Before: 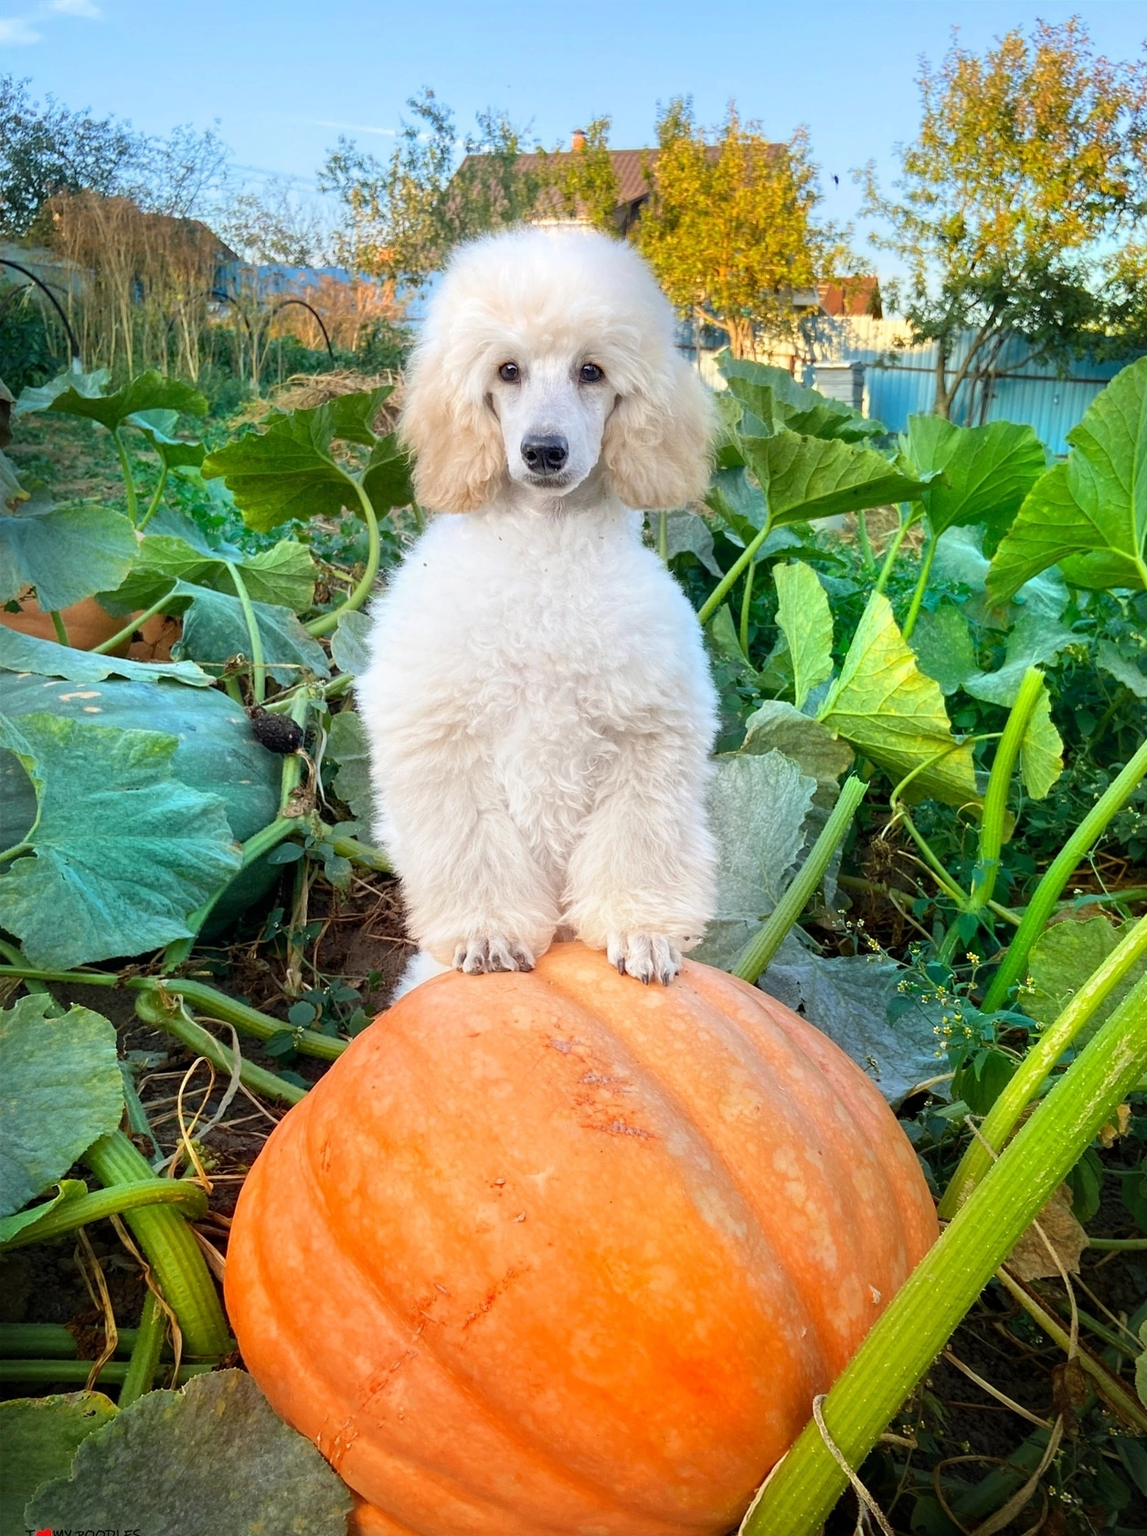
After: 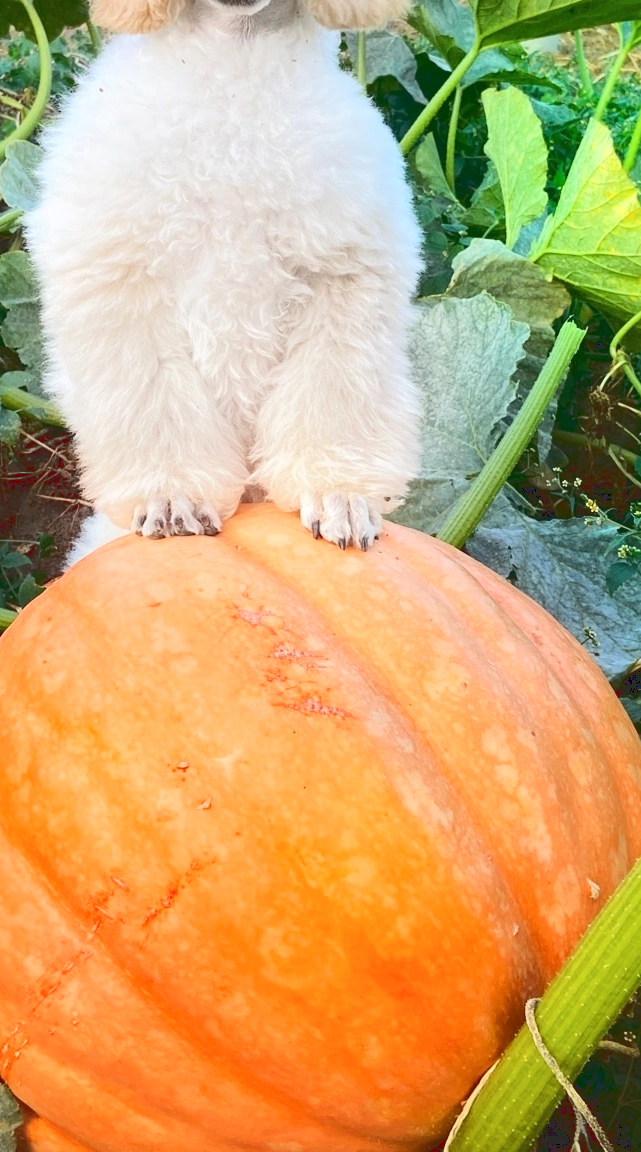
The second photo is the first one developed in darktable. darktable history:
local contrast: mode bilateral grid, contrast 20, coarseness 50, detail 119%, midtone range 0.2
contrast brightness saturation: saturation -0.049
crop and rotate: left 29.013%, top 31.427%, right 19.857%
tone curve: curves: ch0 [(0, 0) (0.003, 0.174) (0.011, 0.178) (0.025, 0.182) (0.044, 0.185) (0.069, 0.191) (0.1, 0.194) (0.136, 0.199) (0.177, 0.219) (0.224, 0.246) (0.277, 0.284) (0.335, 0.35) (0.399, 0.43) (0.468, 0.539) (0.543, 0.637) (0.623, 0.711) (0.709, 0.799) (0.801, 0.865) (0.898, 0.914) (1, 1)], color space Lab, linked channels, preserve colors none
